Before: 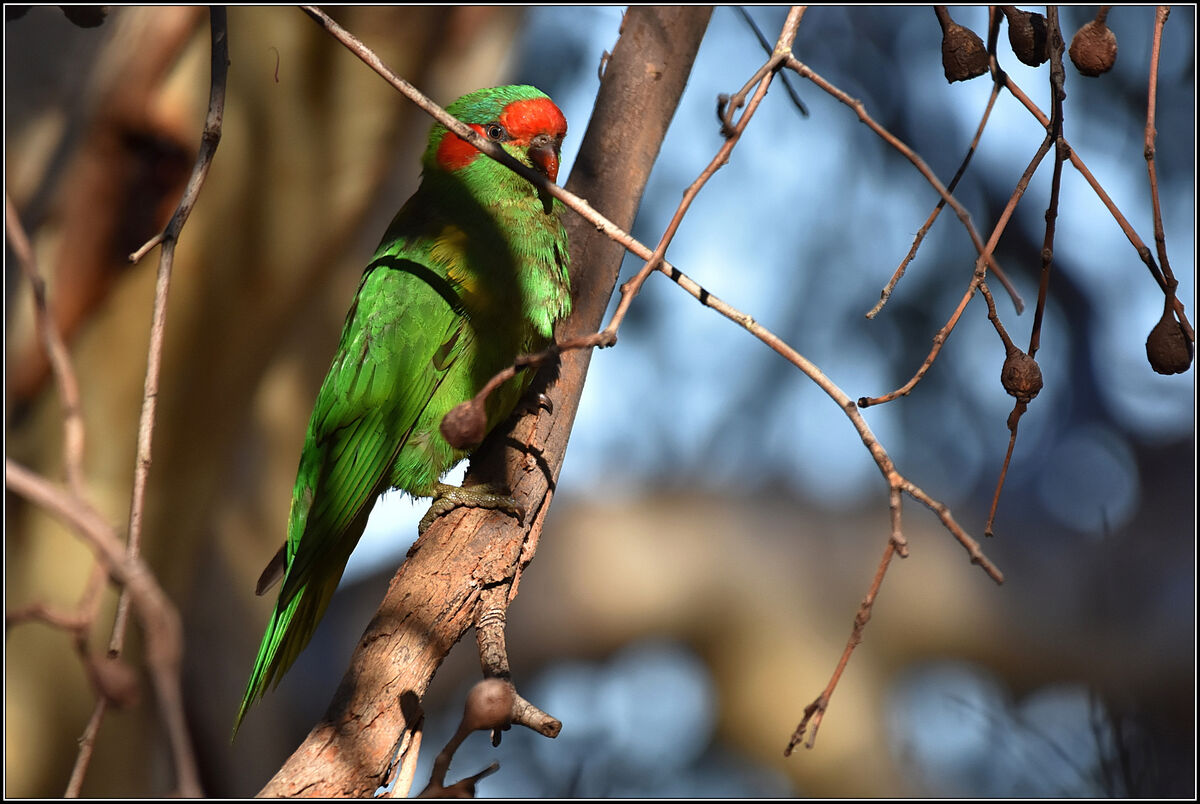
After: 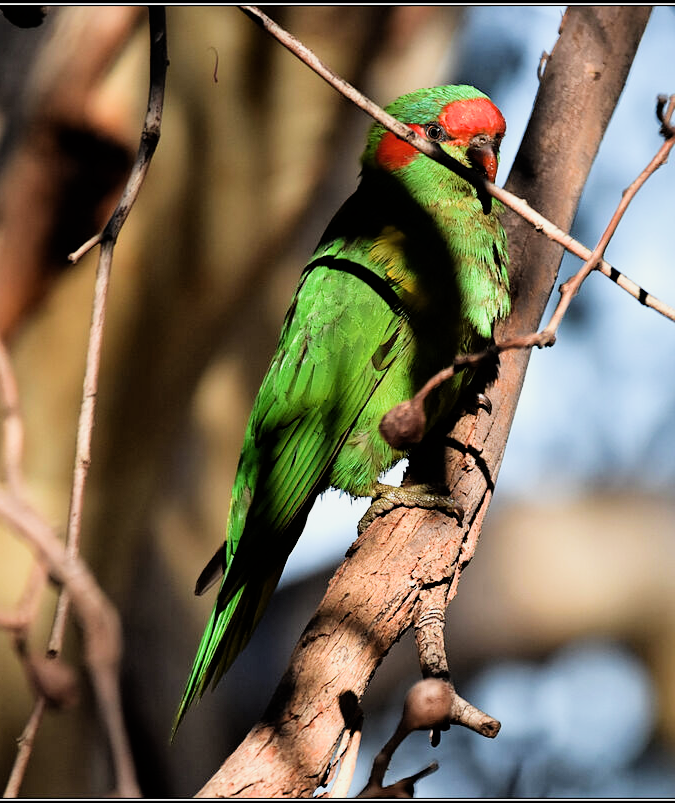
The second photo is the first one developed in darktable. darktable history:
crop: left 5.114%, right 38.589%
white balance: red 1, blue 1
filmic rgb: black relative exposure -5 EV, hardness 2.88, contrast 1.3, highlights saturation mix -30%
tone equalizer: on, module defaults
exposure: exposure 0.6 EV, compensate highlight preservation false
